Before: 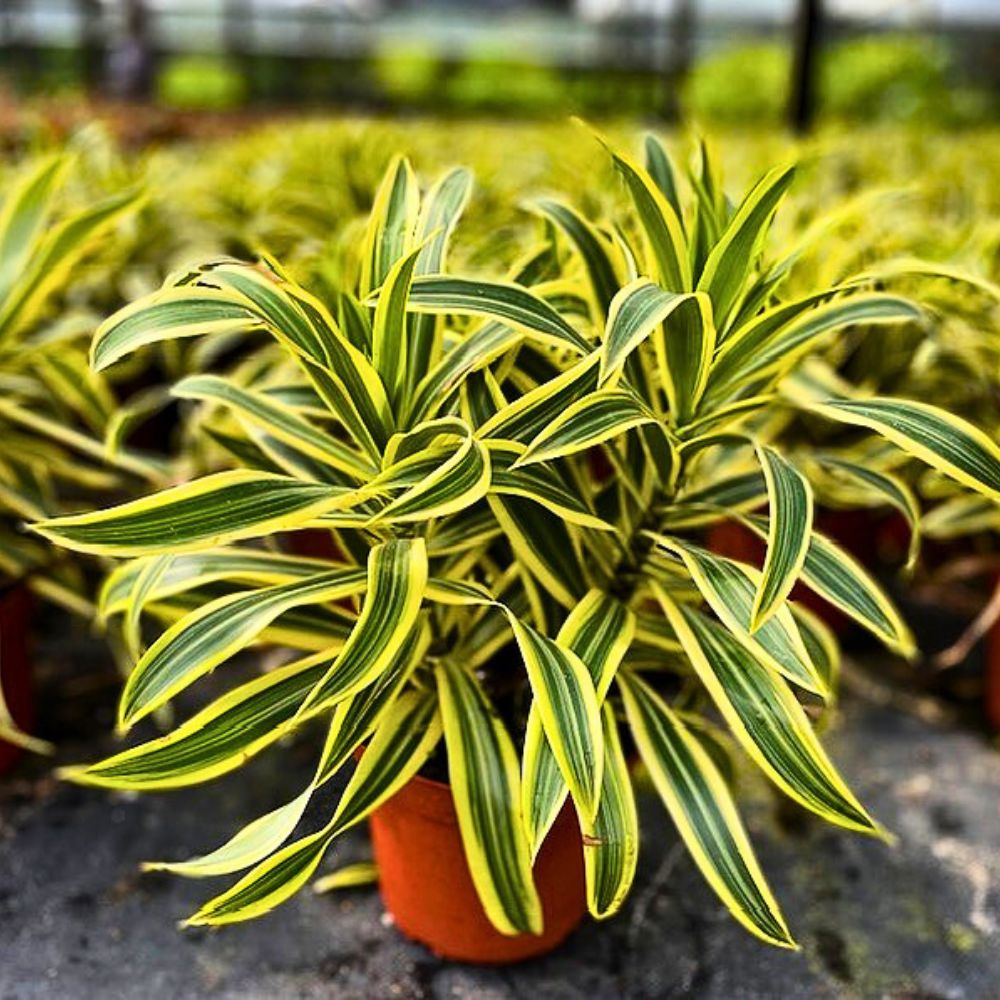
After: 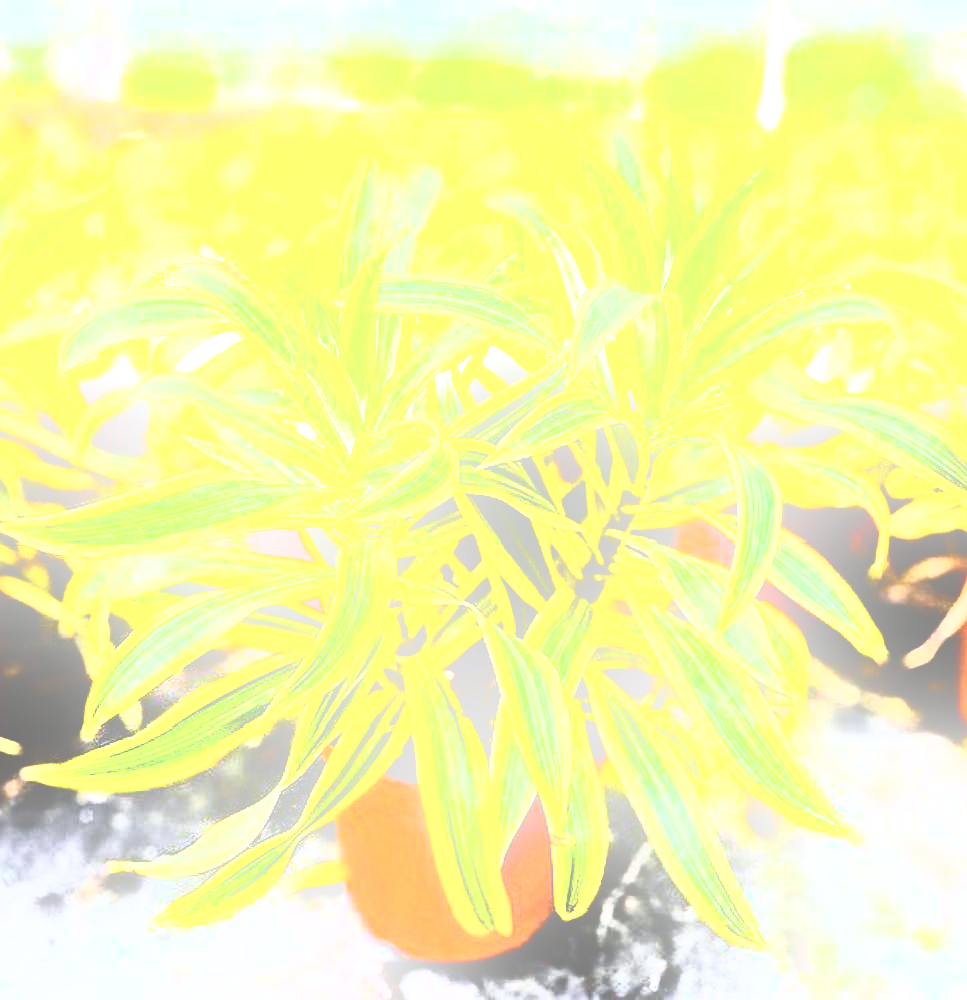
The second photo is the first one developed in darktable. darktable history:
crop and rotate: left 3.238%
color zones: curves: ch0 [(0, 0.5) (0.143, 0.5) (0.286, 0.5) (0.429, 0.5) (0.571, 0.5) (0.714, 0.476) (0.857, 0.5) (1, 0.5)]; ch2 [(0, 0.5) (0.143, 0.5) (0.286, 0.5) (0.429, 0.5) (0.571, 0.5) (0.714, 0.487) (0.857, 0.5) (1, 0.5)]
white balance: red 0.976, blue 1.04
exposure: black level correction 0.001, exposure 1.84 EV, compensate highlight preservation false
bloom: on, module defaults
tone equalizer: -8 EV -1.08 EV, -7 EV -1.01 EV, -6 EV -0.867 EV, -5 EV -0.578 EV, -3 EV 0.578 EV, -2 EV 0.867 EV, -1 EV 1.01 EV, +0 EV 1.08 EV, edges refinement/feathering 500, mask exposure compensation -1.57 EV, preserve details no
contrast brightness saturation: contrast 0.25, saturation -0.31
rgb curve: curves: ch0 [(0, 0) (0.21, 0.15) (0.24, 0.21) (0.5, 0.75) (0.75, 0.96) (0.89, 0.99) (1, 1)]; ch1 [(0, 0.02) (0.21, 0.13) (0.25, 0.2) (0.5, 0.67) (0.75, 0.9) (0.89, 0.97) (1, 1)]; ch2 [(0, 0.02) (0.21, 0.13) (0.25, 0.2) (0.5, 0.67) (0.75, 0.9) (0.89, 0.97) (1, 1)], compensate middle gray true
